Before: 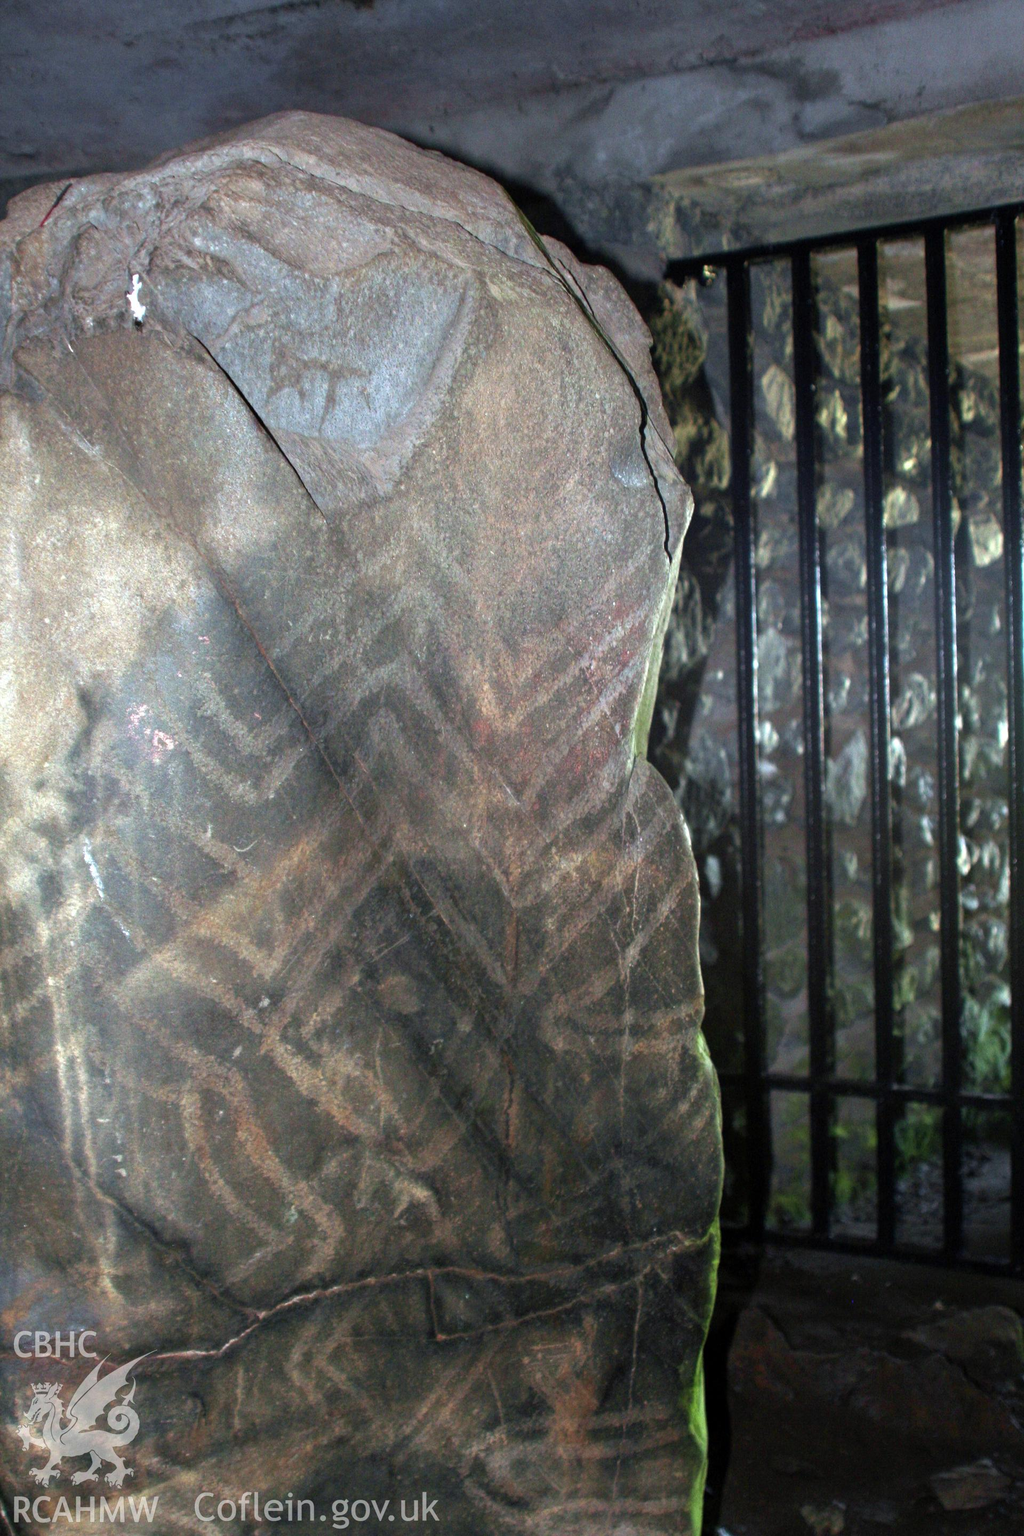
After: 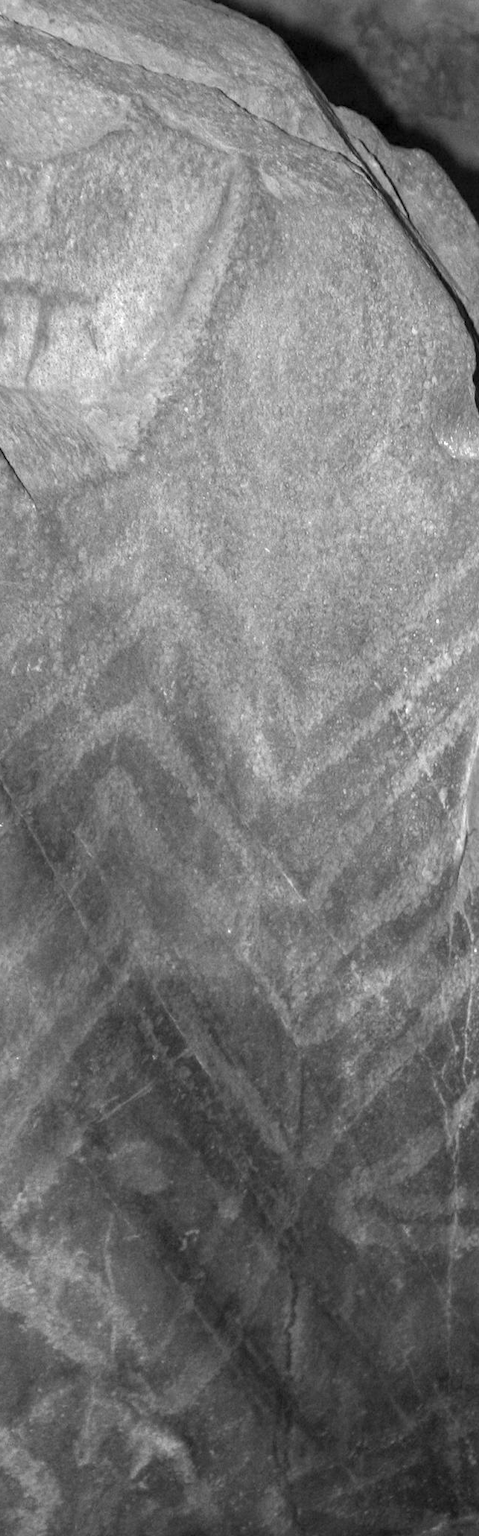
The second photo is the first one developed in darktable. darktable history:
levels: levels [0, 0.478, 1]
color correction: highlights b* 0.038, saturation 0.535
color balance rgb: perceptual saturation grading › global saturation 36.521%, perceptual saturation grading › shadows 36.179%, global vibrance 19.435%
crop and rotate: left 29.379%, top 10.381%, right 37.065%, bottom 17.99%
color zones: curves: ch0 [(0, 0.613) (0.01, 0.613) (0.245, 0.448) (0.498, 0.529) (0.642, 0.665) (0.879, 0.777) (0.99, 0.613)]; ch1 [(0, 0) (0.143, 0) (0.286, 0) (0.429, 0) (0.571, 0) (0.714, 0) (0.857, 0)]
